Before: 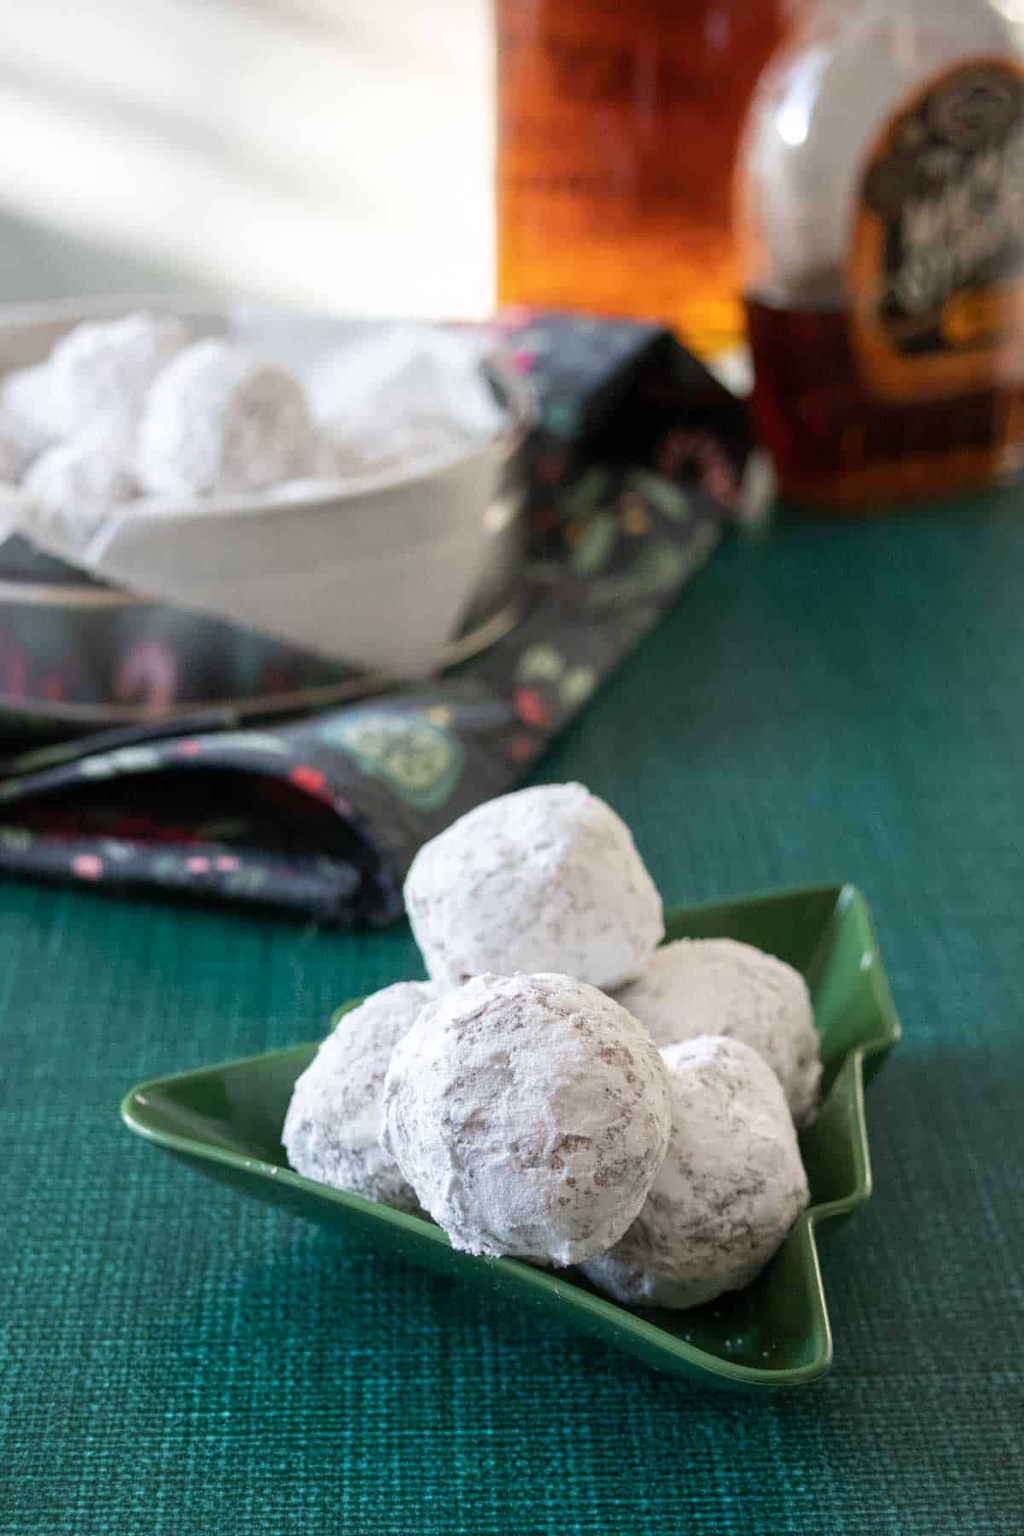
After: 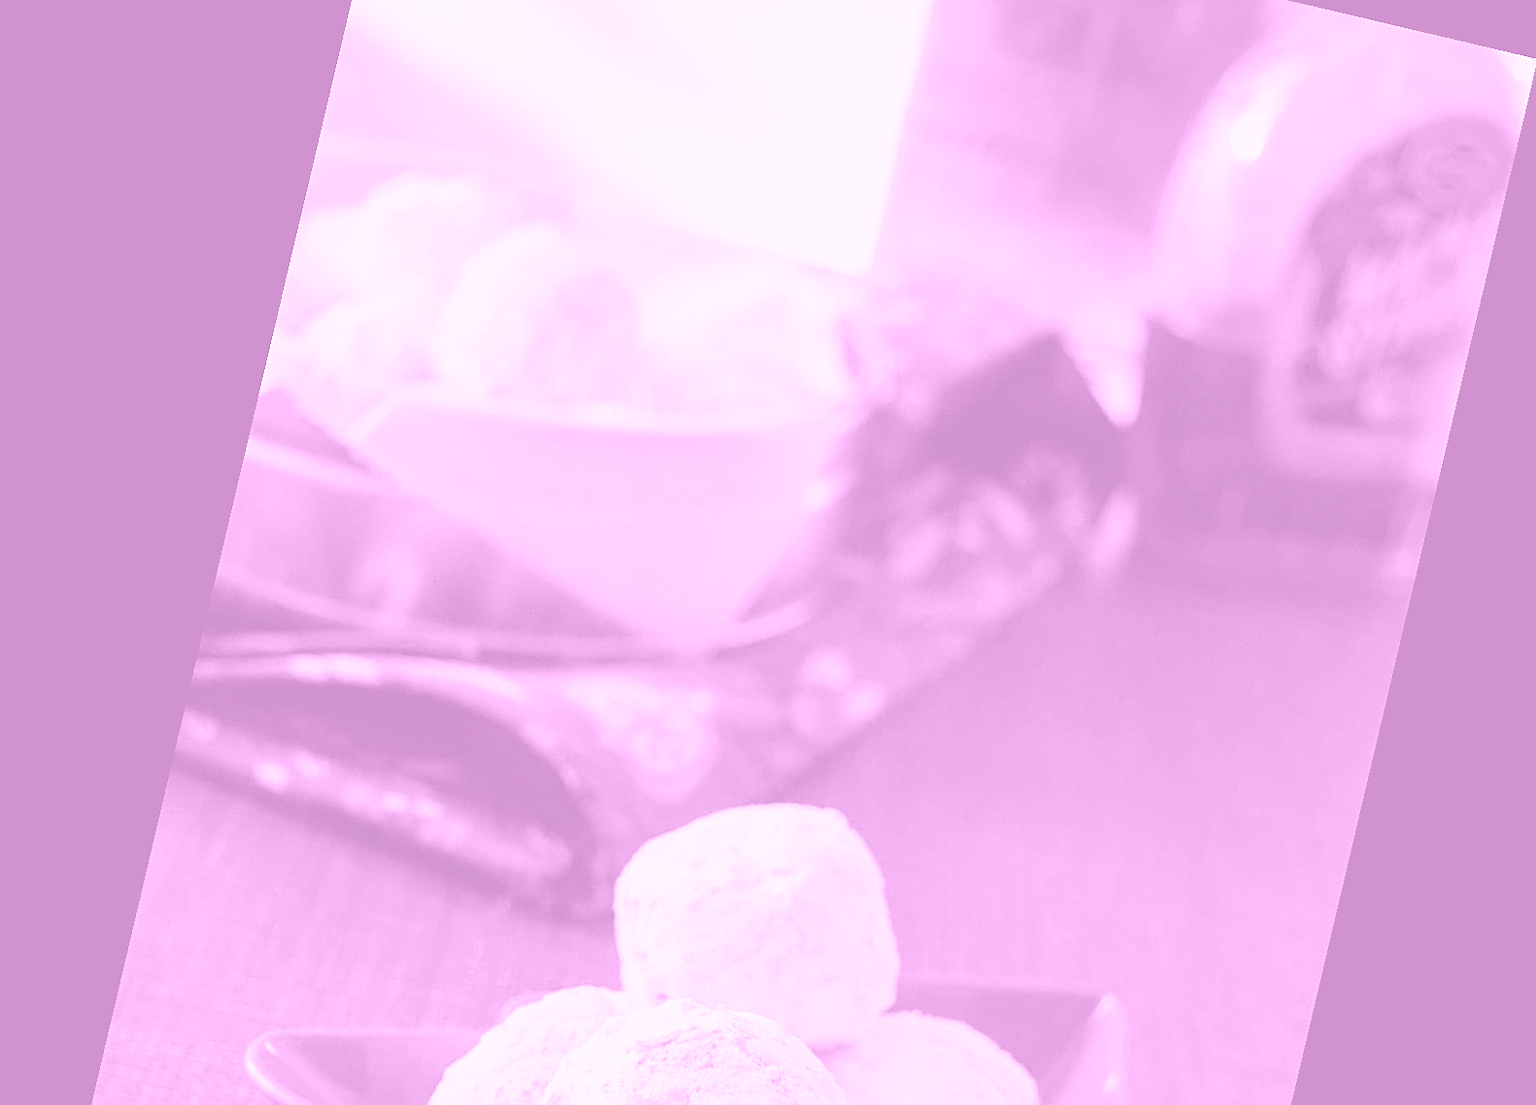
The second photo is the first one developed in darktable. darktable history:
rotate and perspective: rotation 13.27°, automatic cropping off
crop and rotate: top 10.605%, bottom 33.274%
exposure: black level correction 0, exposure 0.7 EV, compensate exposure bias true, compensate highlight preservation false
contrast brightness saturation: saturation -0.05
colorize: hue 331.2°, saturation 75%, source mix 30.28%, lightness 70.52%, version 1
sharpen: on, module defaults
tone equalizer: on, module defaults
